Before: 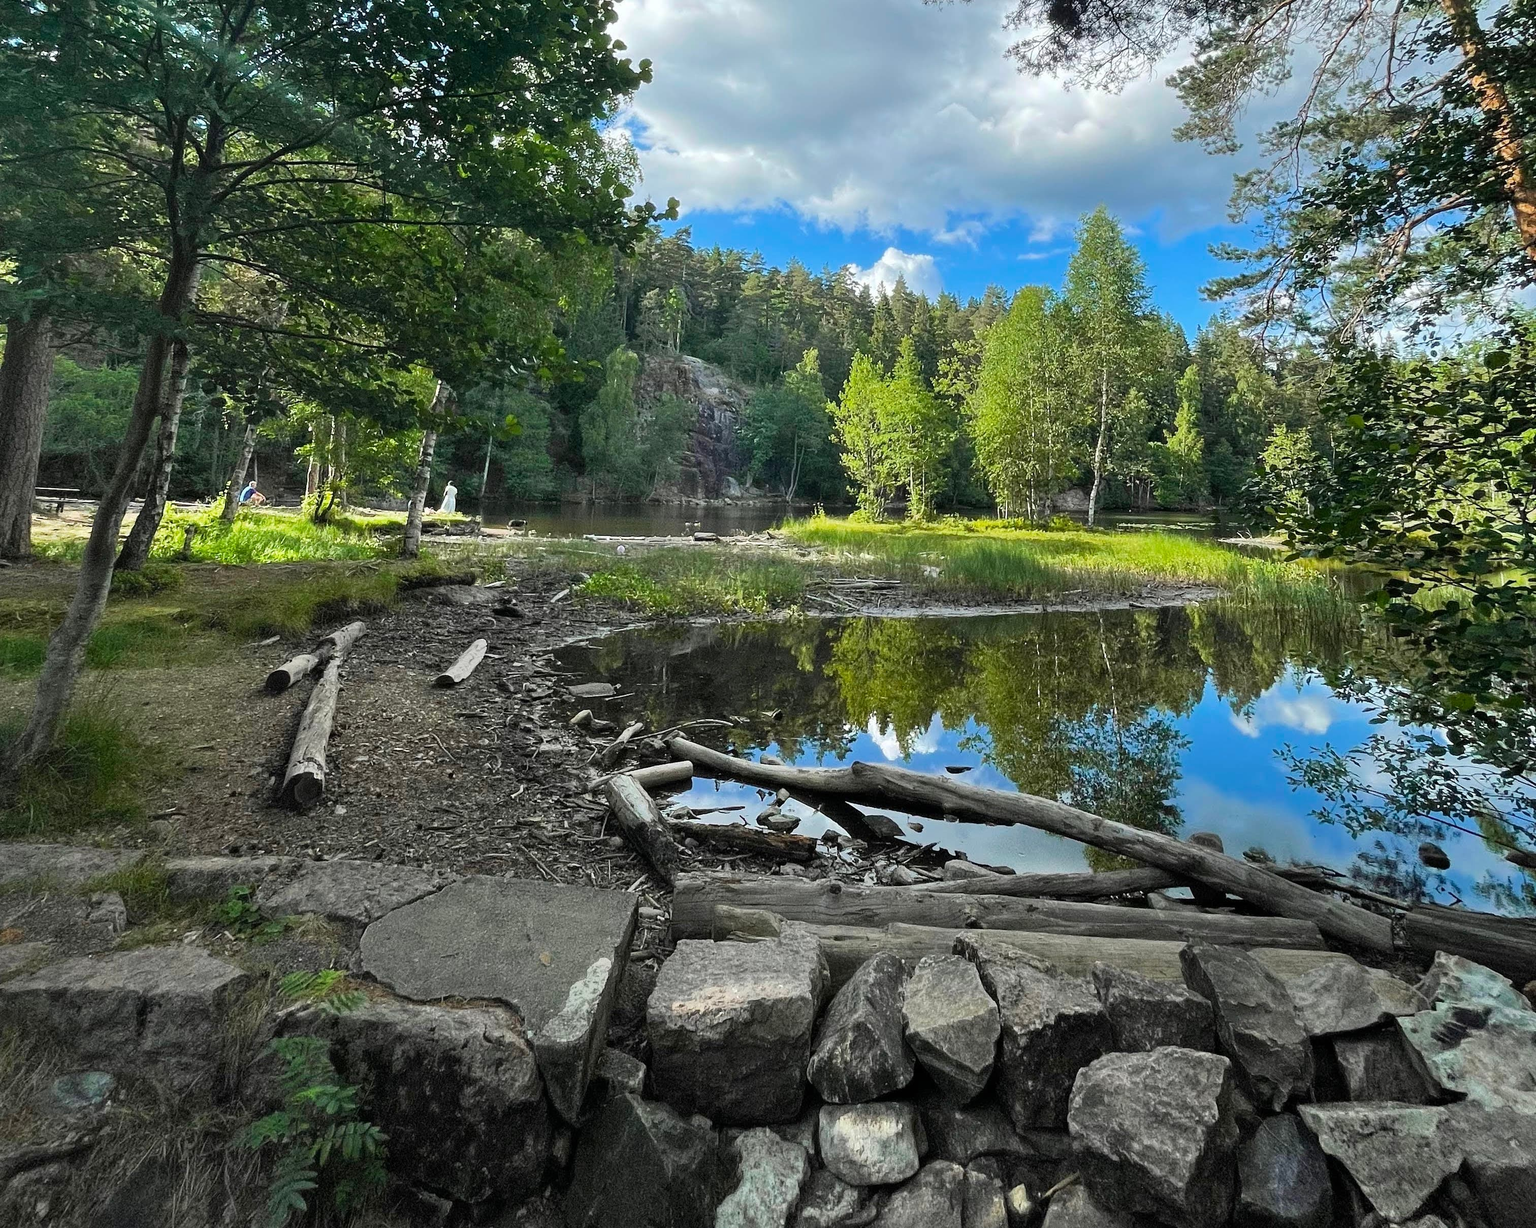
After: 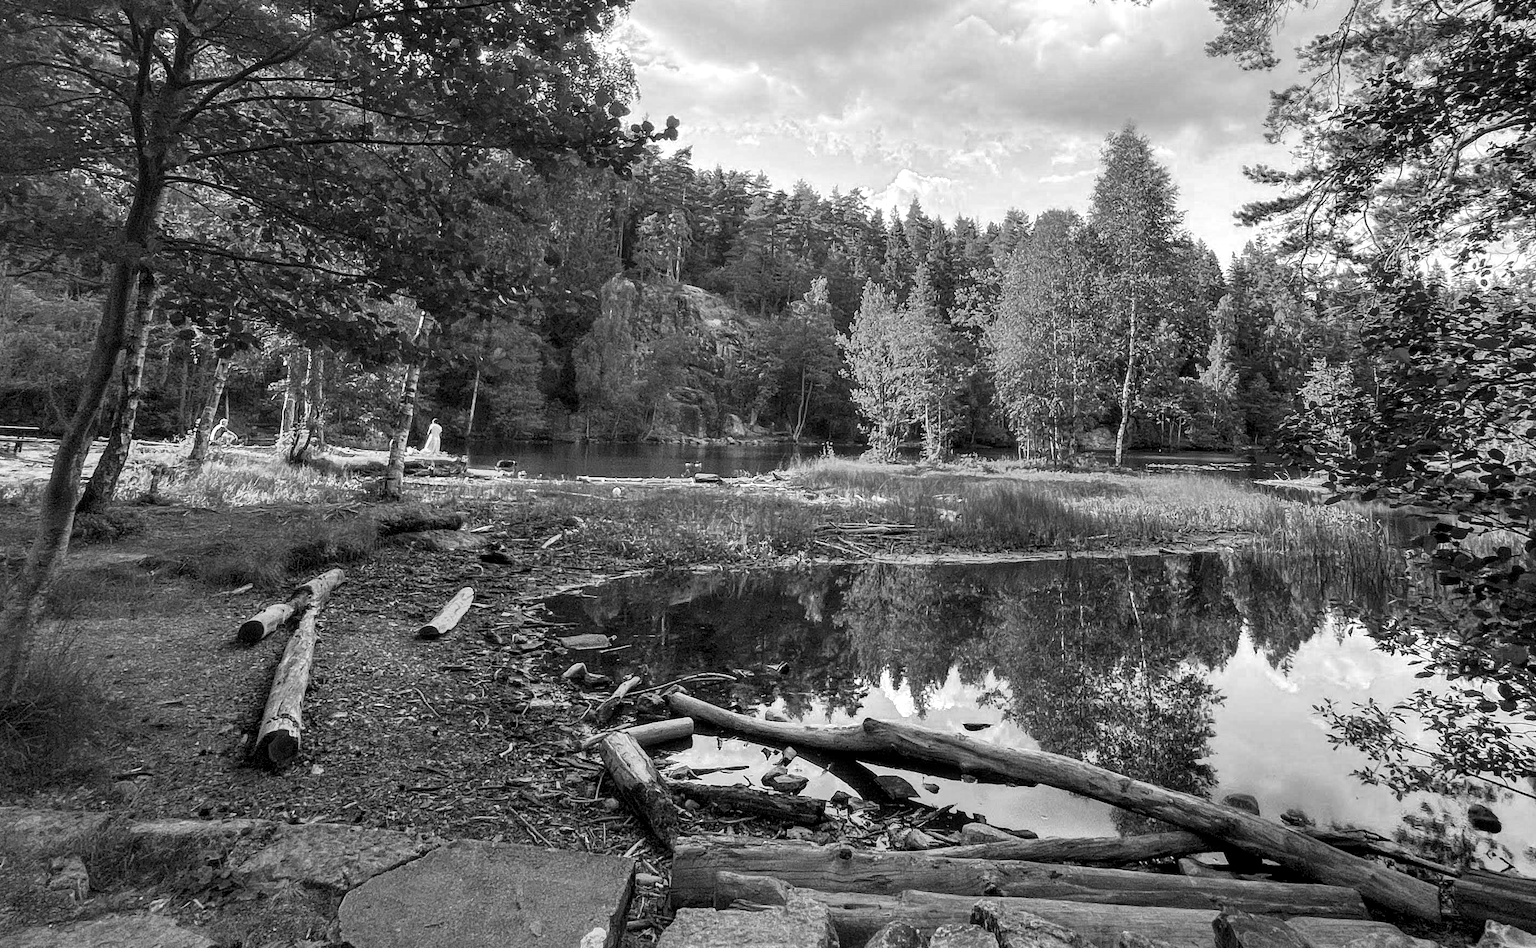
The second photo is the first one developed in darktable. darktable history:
local contrast: detail 130%
color zones: curves: ch0 [(0, 0.613) (0.01, 0.613) (0.245, 0.448) (0.498, 0.529) (0.642, 0.665) (0.879, 0.777) (0.99, 0.613)]; ch1 [(0, 0) (0.143, 0) (0.286, 0) (0.429, 0) (0.571, 0) (0.714, 0) (0.857, 0)]
crop: left 2.829%, top 7.267%, right 3.424%, bottom 20.352%
